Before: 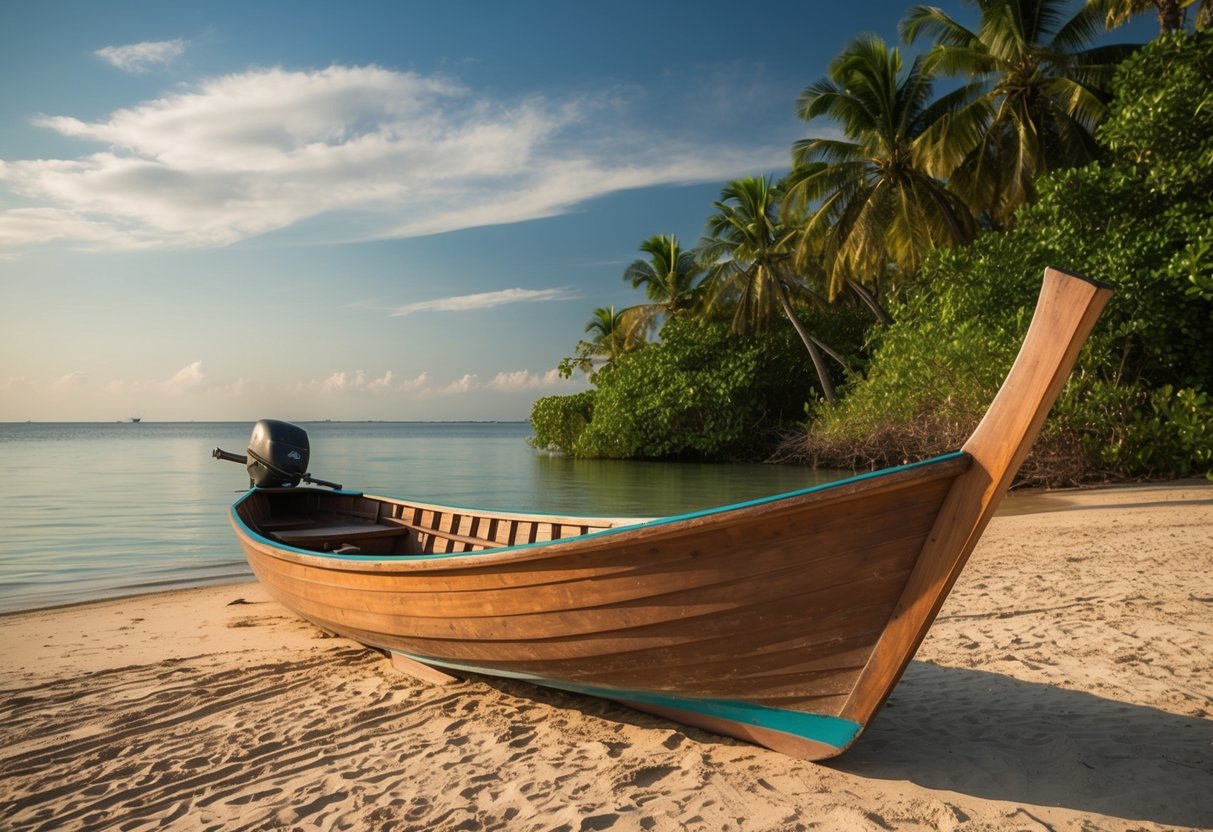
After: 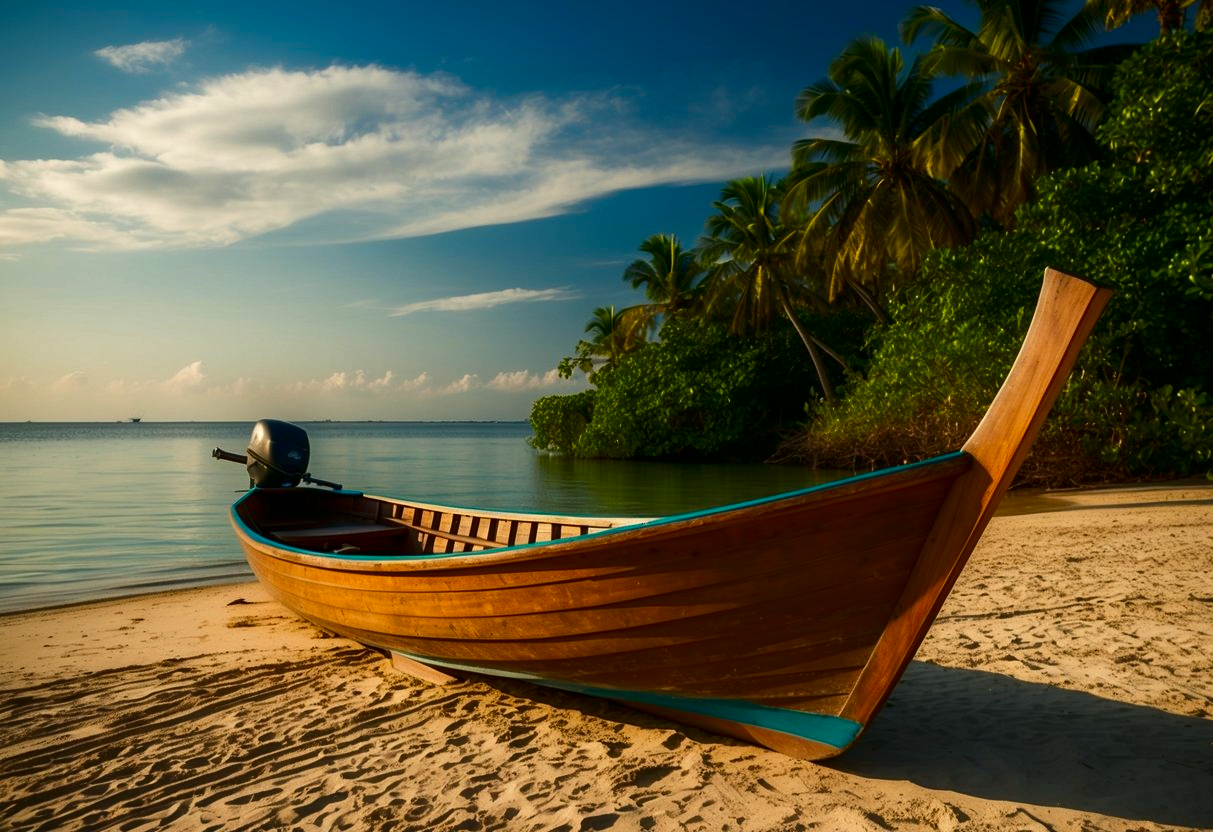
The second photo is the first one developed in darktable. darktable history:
contrast brightness saturation: contrast 0.105, brightness -0.267, saturation 0.137
color balance rgb: power › chroma 0.526%, power › hue 215.17°, highlights gain › luminance 6.259%, highlights gain › chroma 2.575%, highlights gain › hue 93.02°, linear chroma grading › global chroma 14.473%, perceptual saturation grading › global saturation 0.957%, perceptual saturation grading › mid-tones 11.337%
